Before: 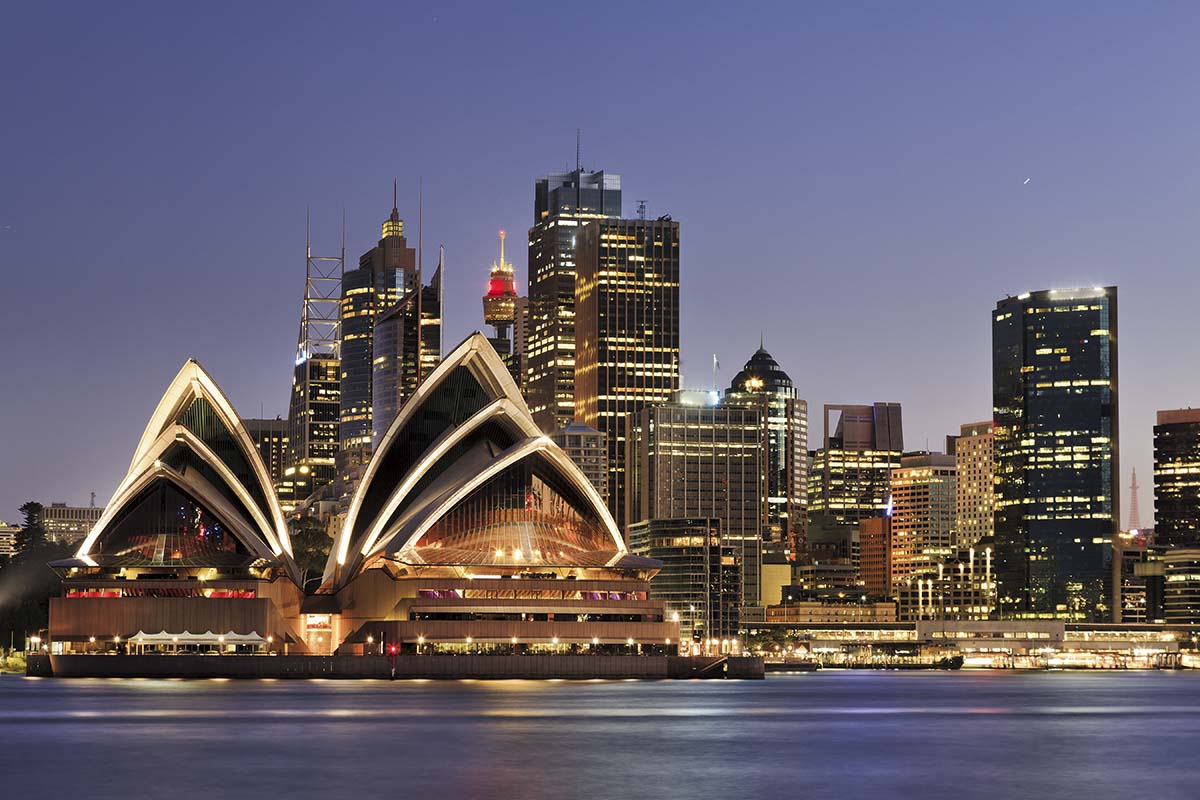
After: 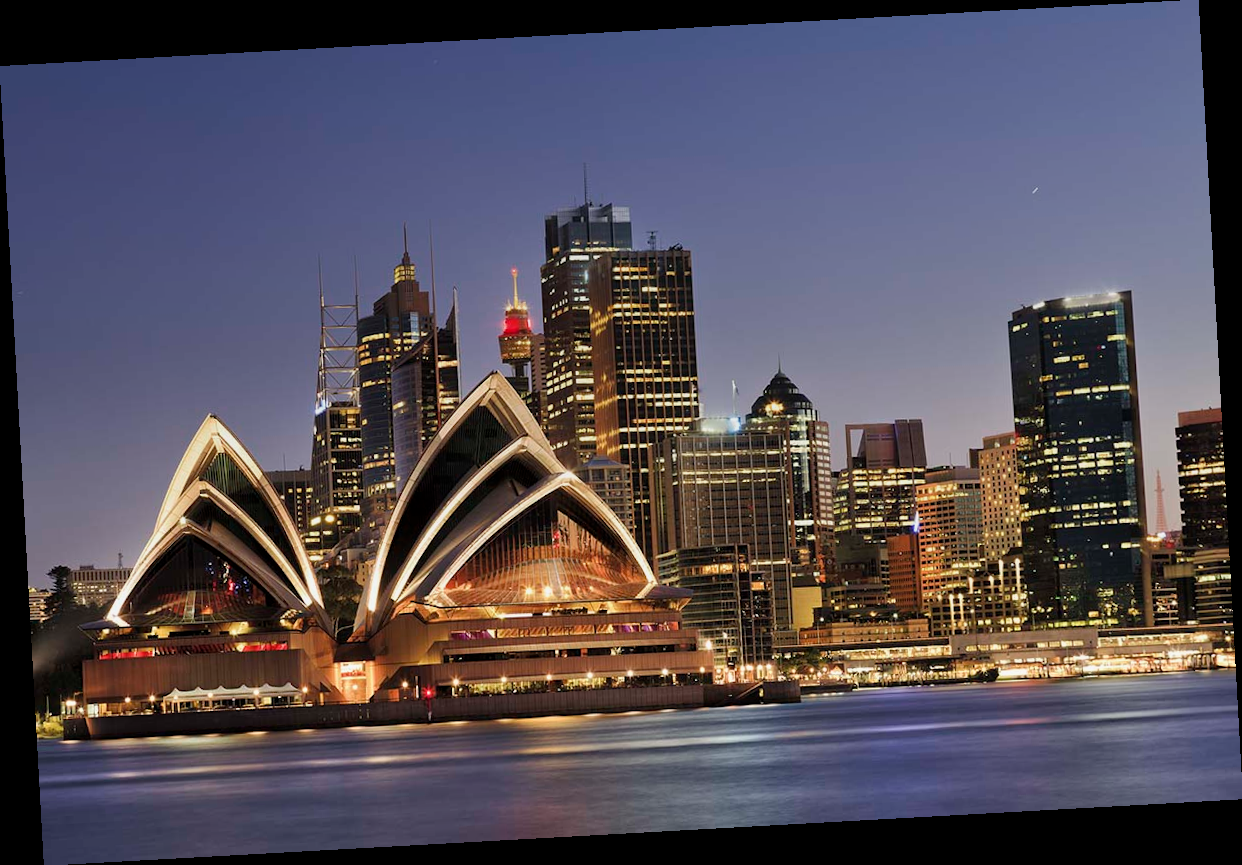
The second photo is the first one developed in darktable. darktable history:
rotate and perspective: rotation -3.18°, automatic cropping off
graduated density: on, module defaults
